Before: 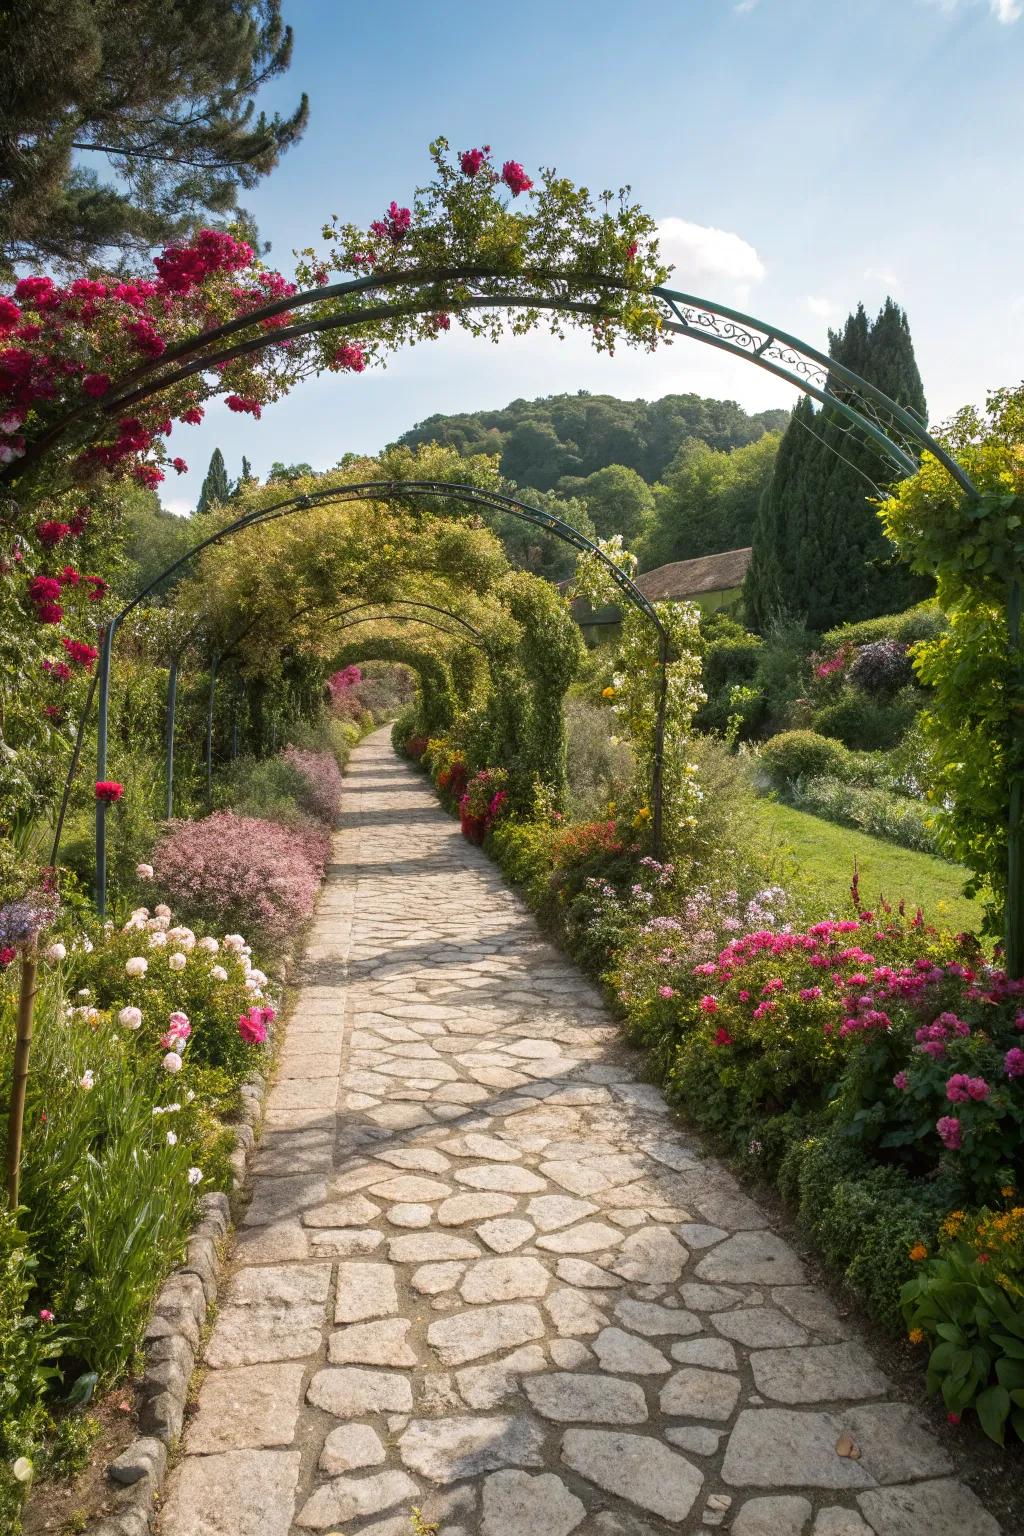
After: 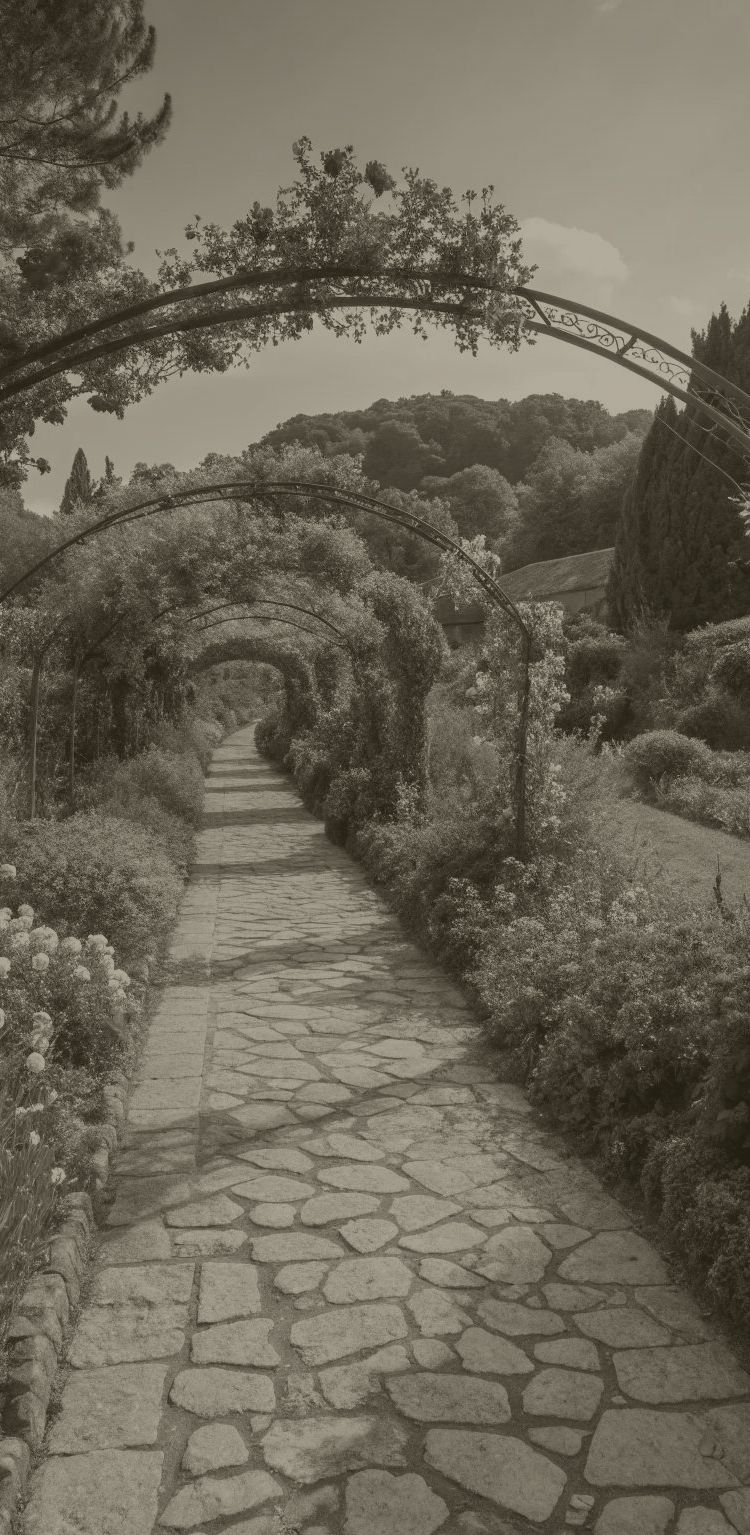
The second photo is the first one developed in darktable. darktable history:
crop: left 13.443%, right 13.31%
colorize: hue 41.44°, saturation 22%, source mix 60%, lightness 10.61%
